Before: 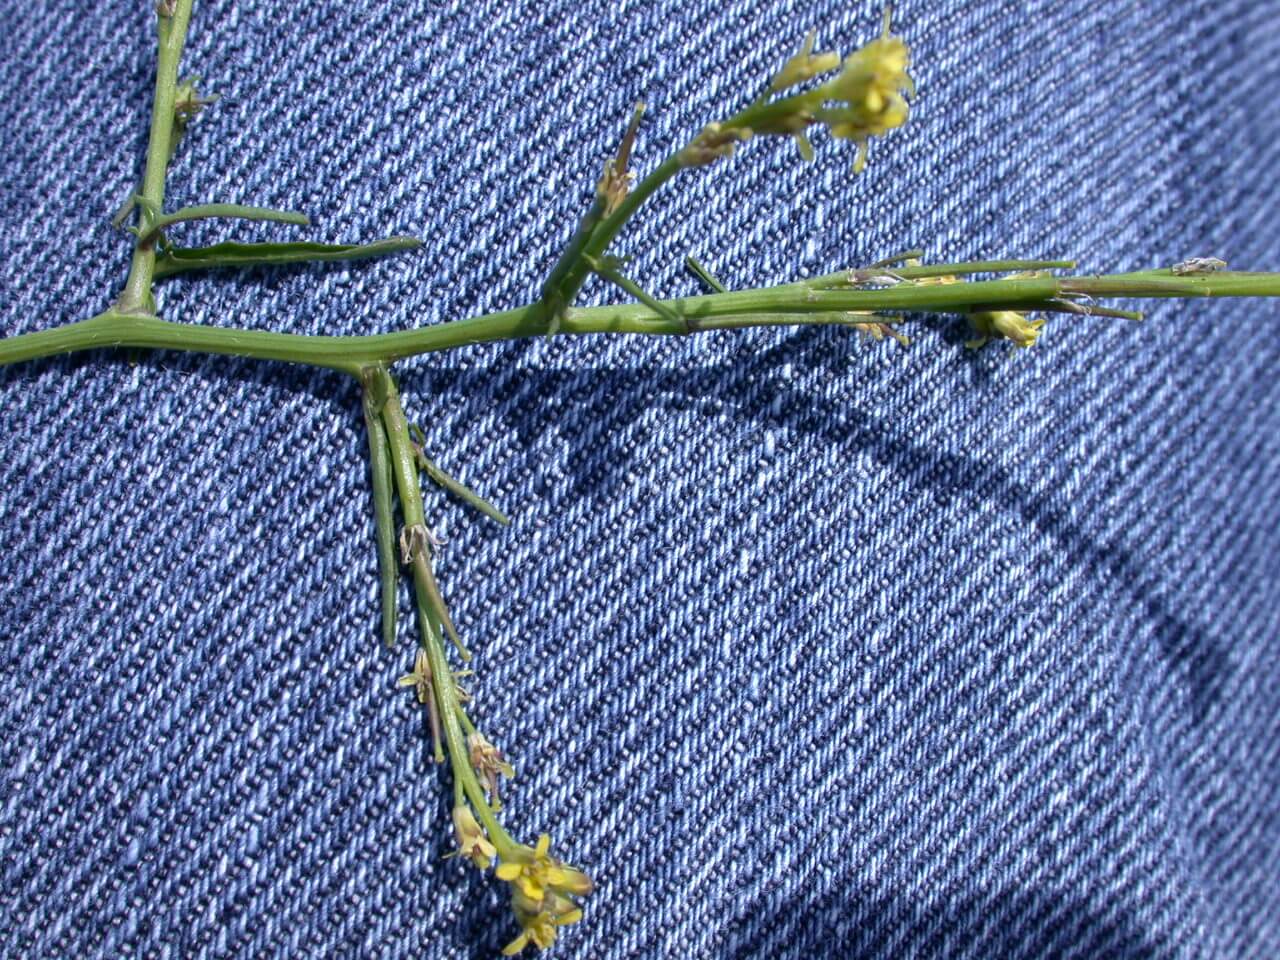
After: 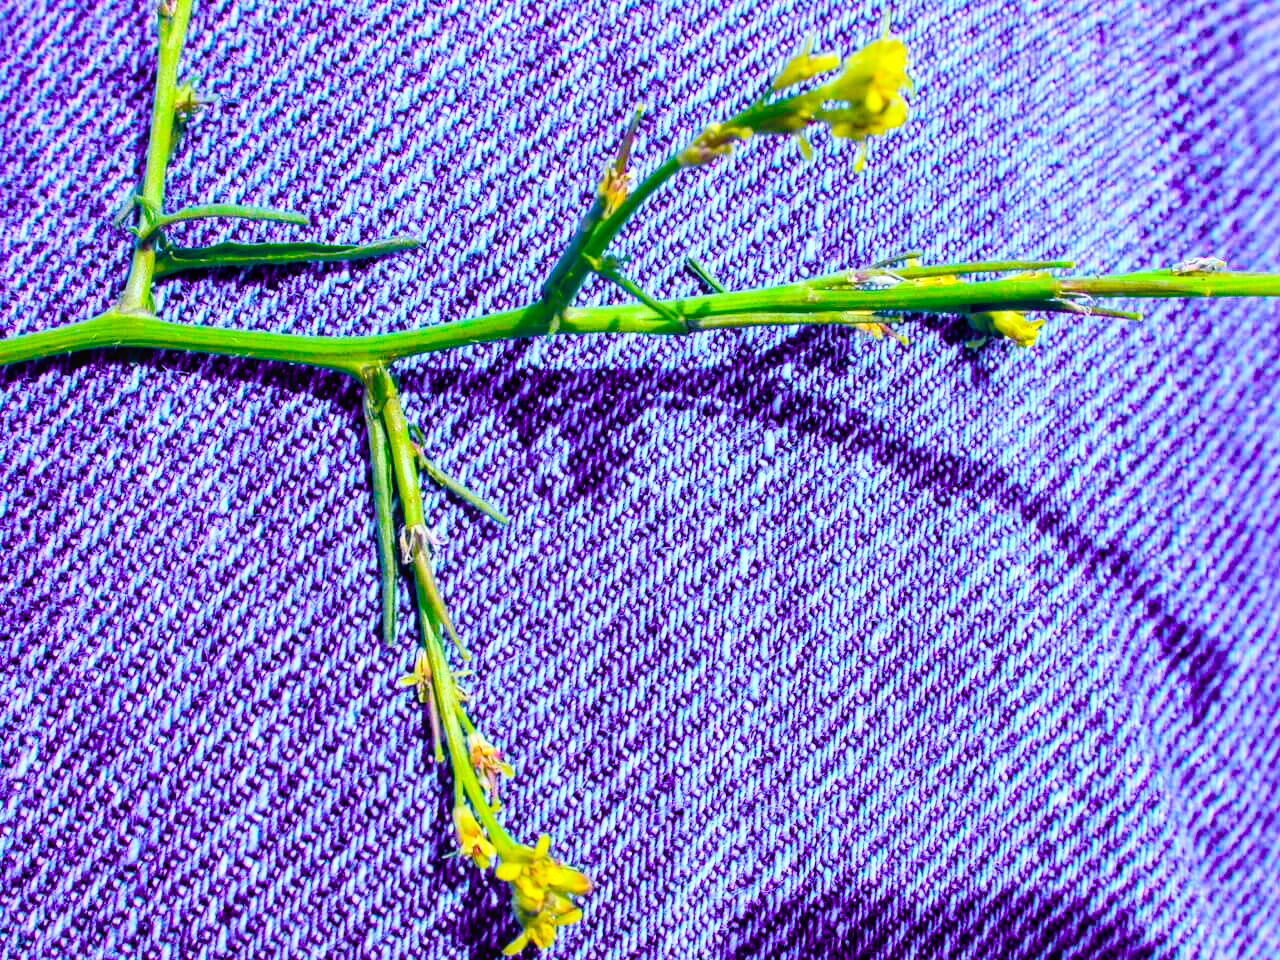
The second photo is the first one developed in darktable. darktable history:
exposure: exposure 0.574 EV, compensate highlight preservation false
rgb levels: preserve colors max RGB
color balance: input saturation 134.34%, contrast -10.04%, contrast fulcrum 19.67%, output saturation 133.51%
contrast brightness saturation: saturation -0.05
local contrast: on, module defaults
tone curve: curves: ch0 [(0, 0.005) (0.103, 0.097) (0.18, 0.22) (0.4, 0.485) (0.5, 0.612) (0.668, 0.787) (0.823, 0.894) (1, 0.971)]; ch1 [(0, 0) (0.172, 0.123) (0.324, 0.253) (0.396, 0.388) (0.478, 0.461) (0.499, 0.498) (0.522, 0.528) (0.609, 0.686) (0.704, 0.818) (1, 1)]; ch2 [(0, 0) (0.411, 0.424) (0.496, 0.501) (0.515, 0.514) (0.555, 0.585) (0.641, 0.69) (1, 1)], color space Lab, independent channels, preserve colors none
color balance rgb: shadows lift › luminance -41.13%, shadows lift › chroma 14.13%, shadows lift › hue 260°, power › luminance -3.76%, power › chroma 0.56%, power › hue 40.37°, highlights gain › luminance 16.81%, highlights gain › chroma 2.94%, highlights gain › hue 260°, global offset › luminance -0.29%, global offset › chroma 0.31%, global offset › hue 260°, perceptual saturation grading › global saturation 20%, perceptual saturation grading › highlights -13.92%, perceptual saturation grading › shadows 50%
